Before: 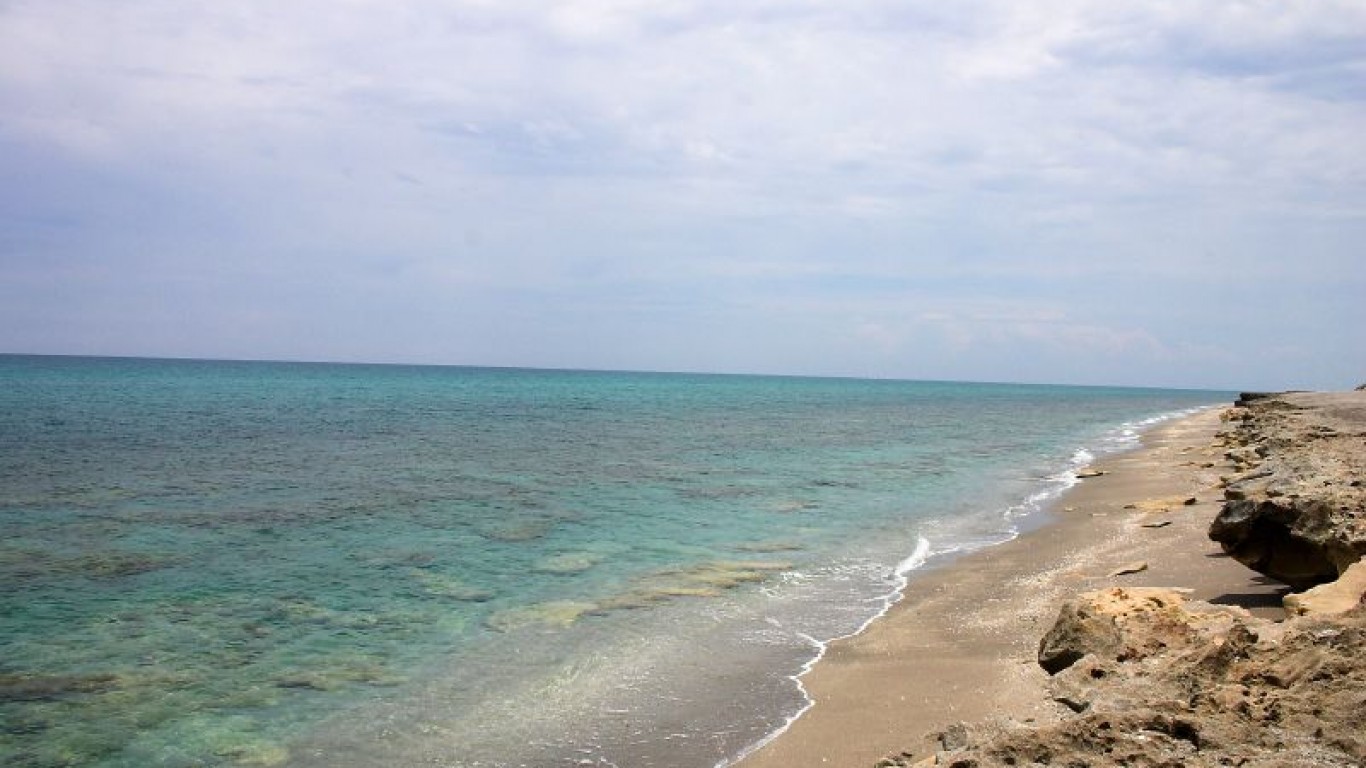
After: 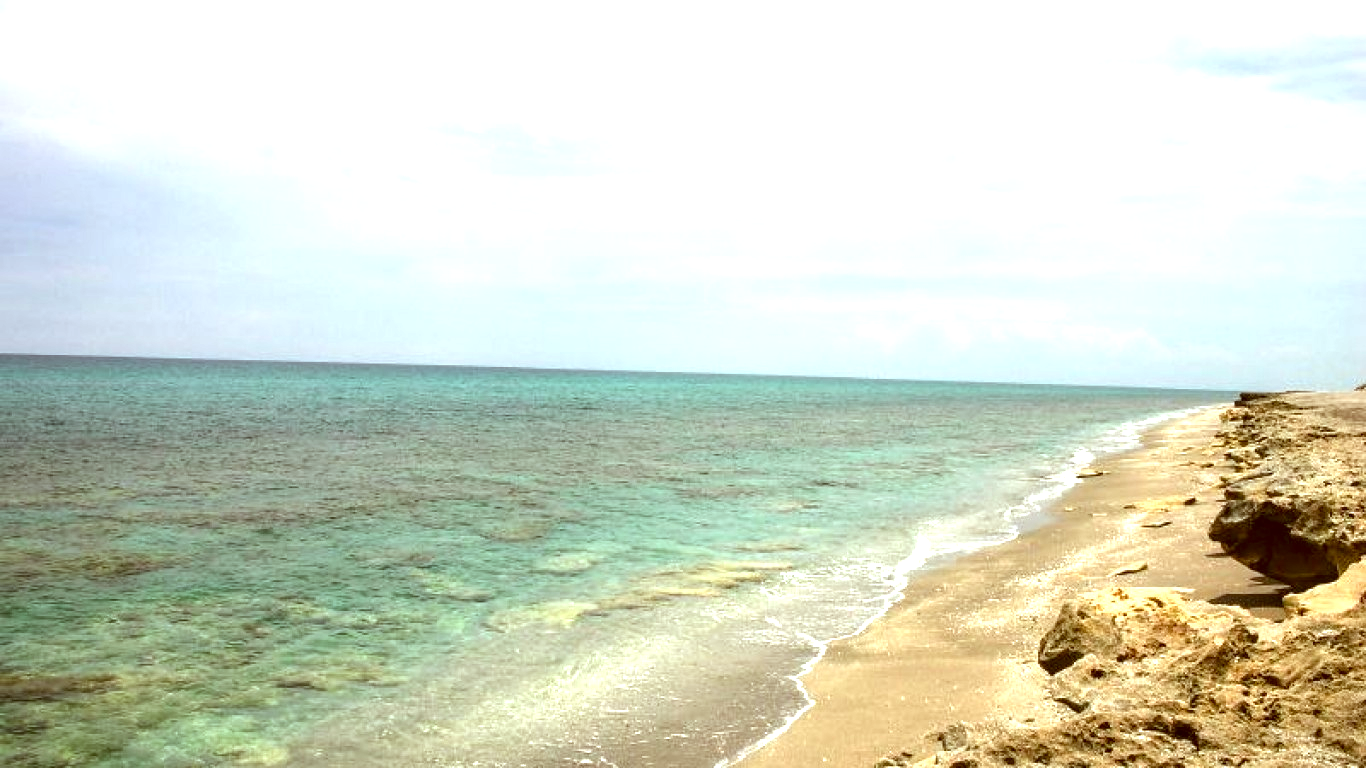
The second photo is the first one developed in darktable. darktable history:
color correction: highlights a* -5.46, highlights b* 9.8, shadows a* 9.71, shadows b* 24.44
local contrast: detail 130%
exposure: black level correction 0, exposure 0.951 EV, compensate highlight preservation false
